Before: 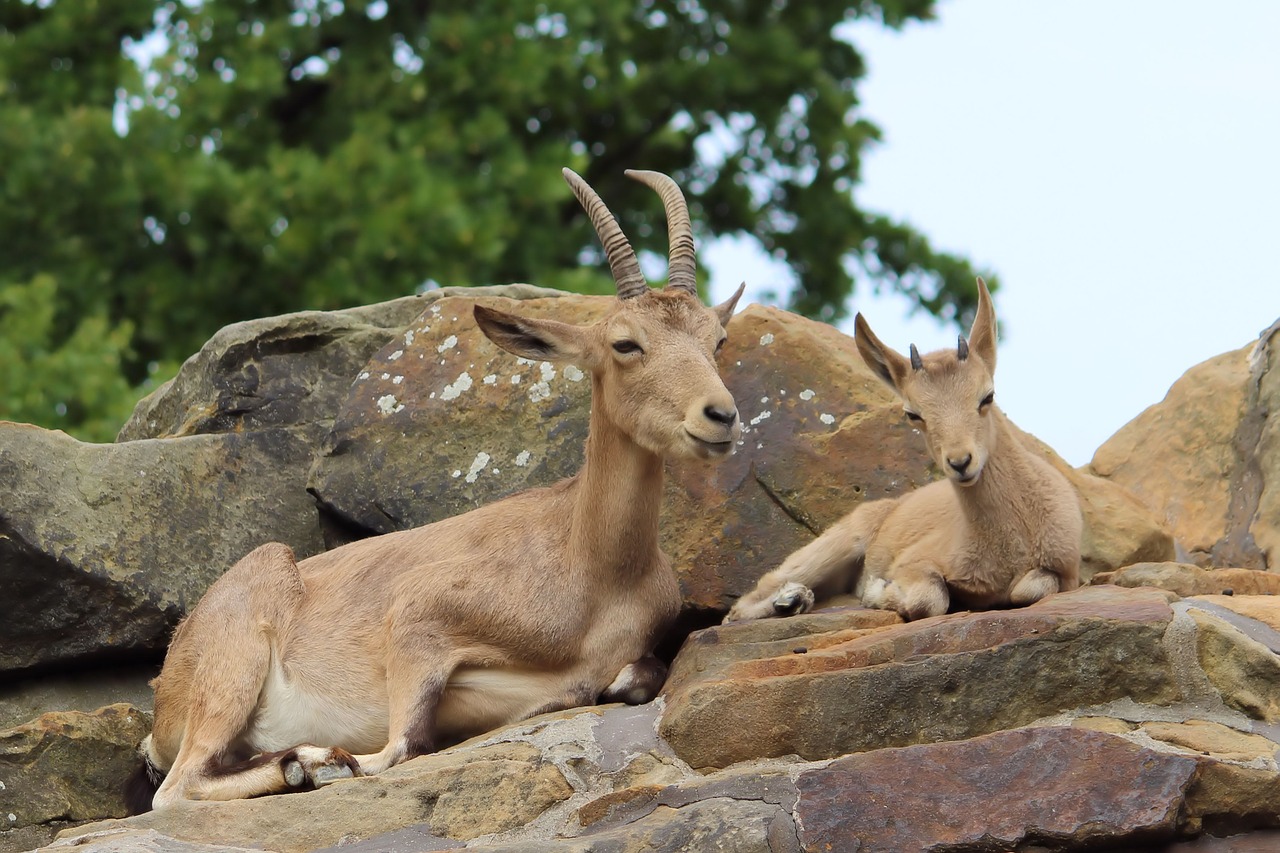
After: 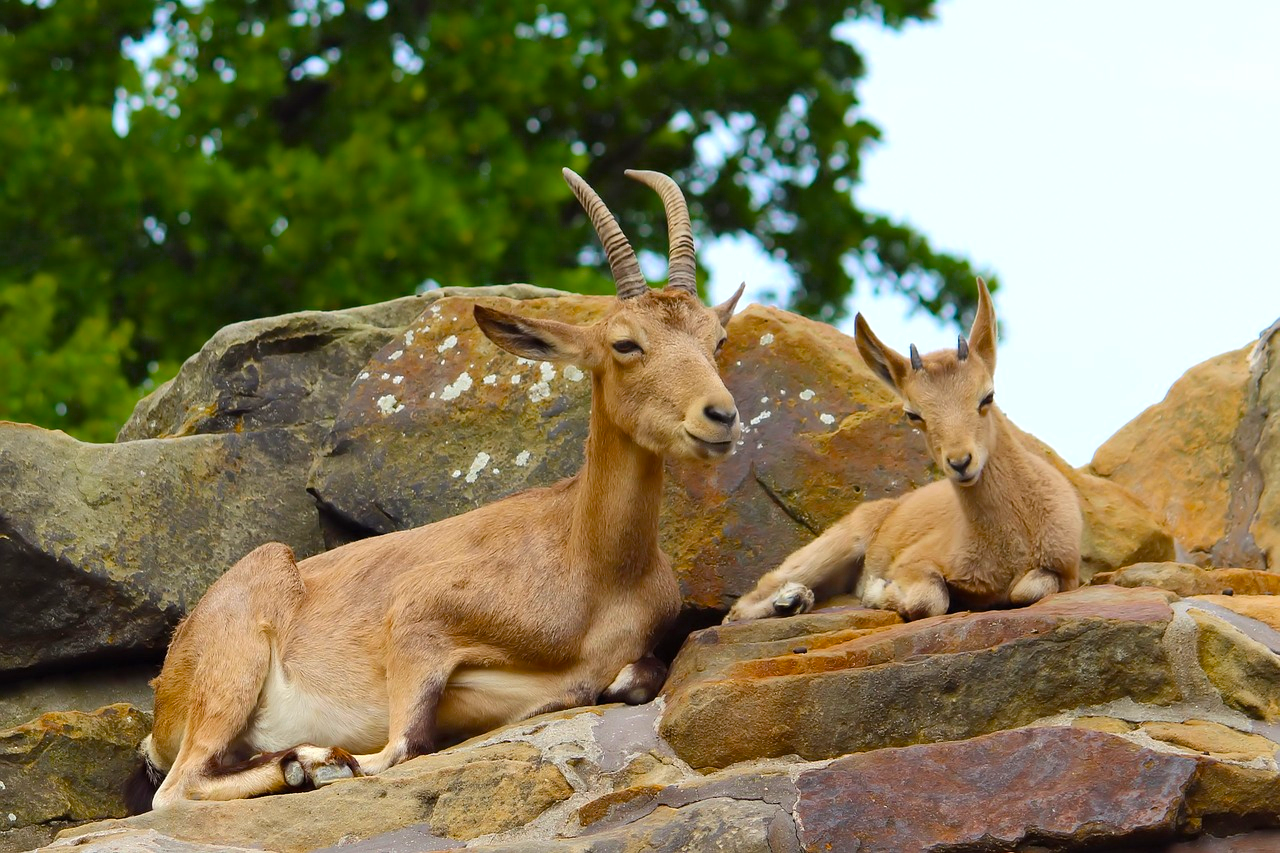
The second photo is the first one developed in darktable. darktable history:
exposure: black level correction 0, exposure 0.199 EV, compensate exposure bias true, compensate highlight preservation false
color balance rgb: perceptual saturation grading › global saturation 30.339%, global vibrance 16.295%, saturation formula JzAzBz (2021)
